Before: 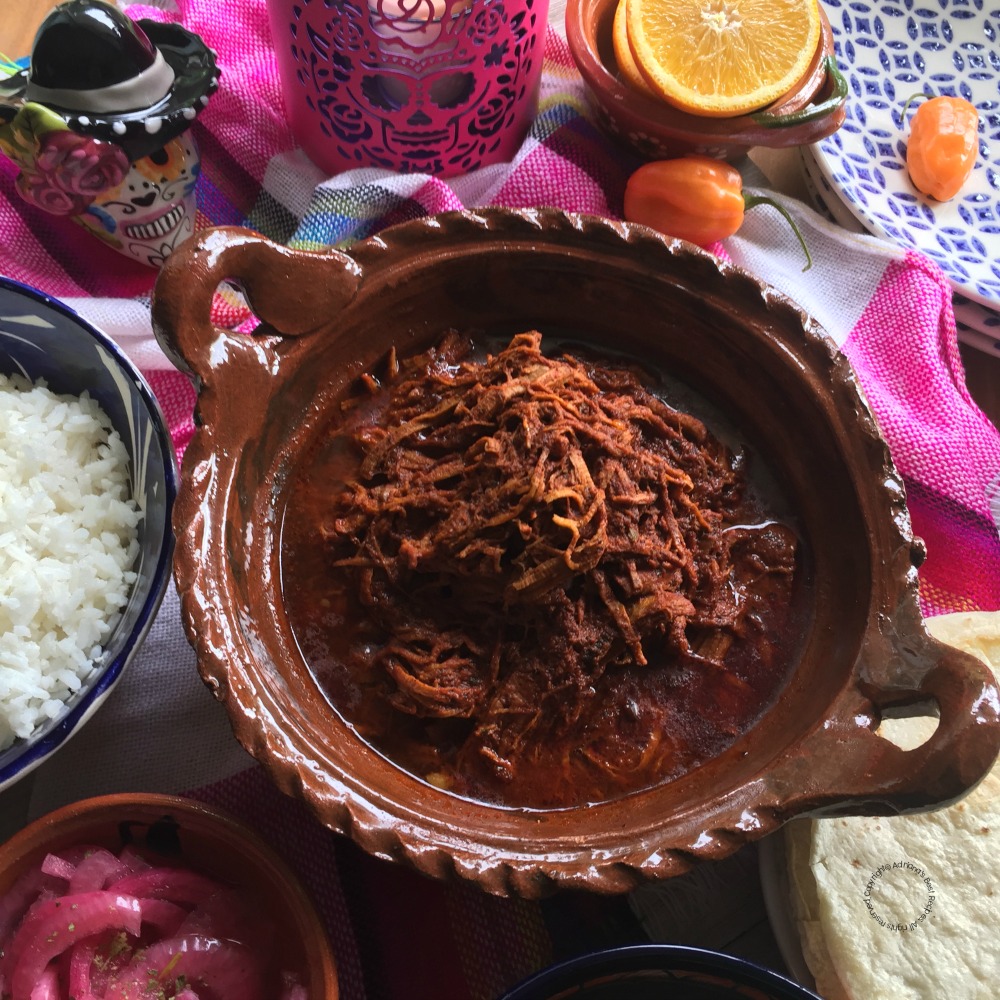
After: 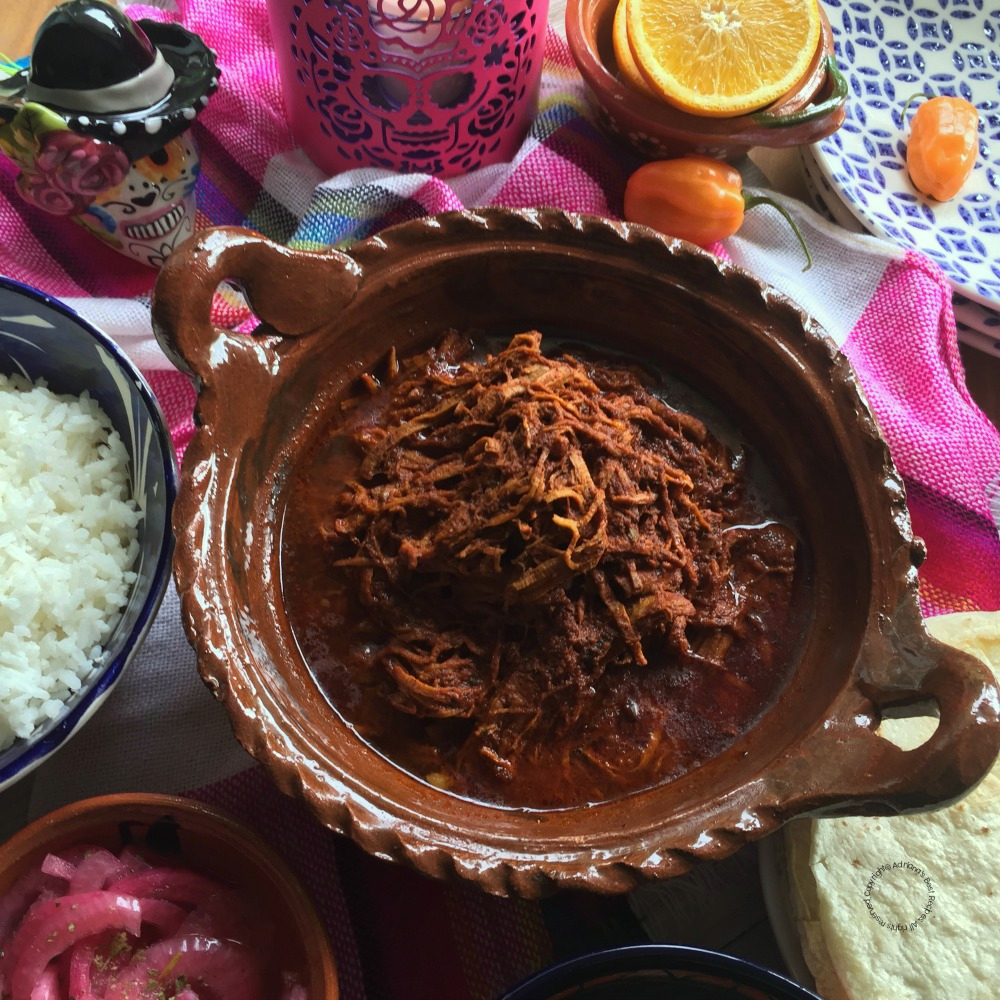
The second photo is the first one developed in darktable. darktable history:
color correction: highlights a* -7.87, highlights b* 3.59
